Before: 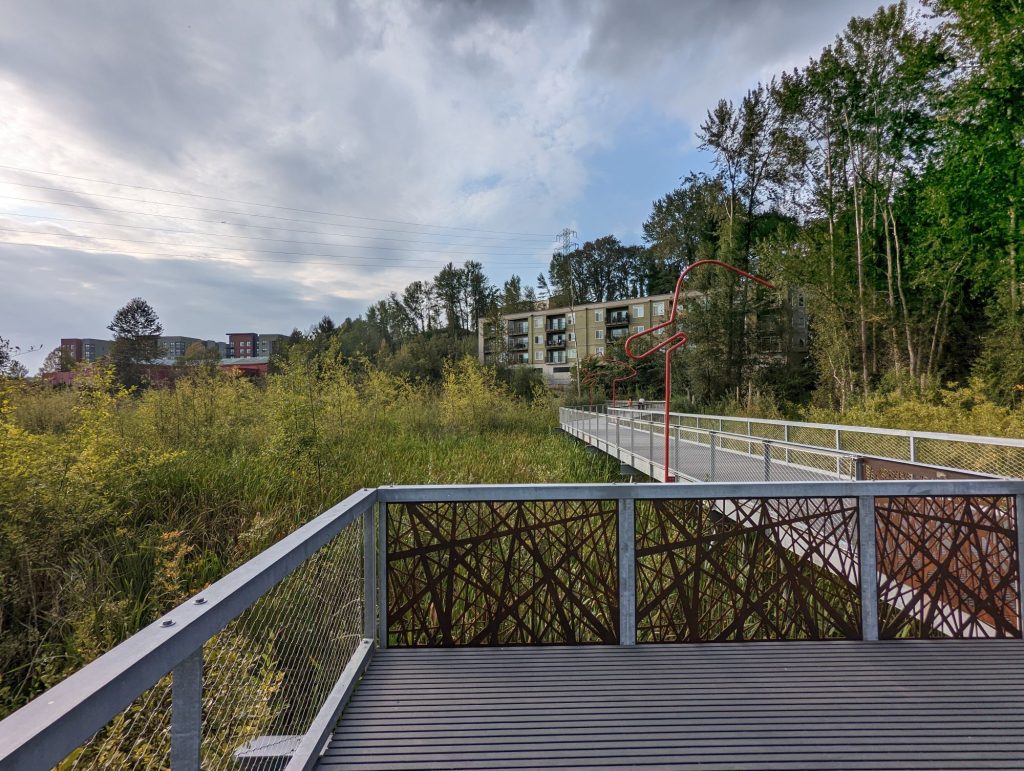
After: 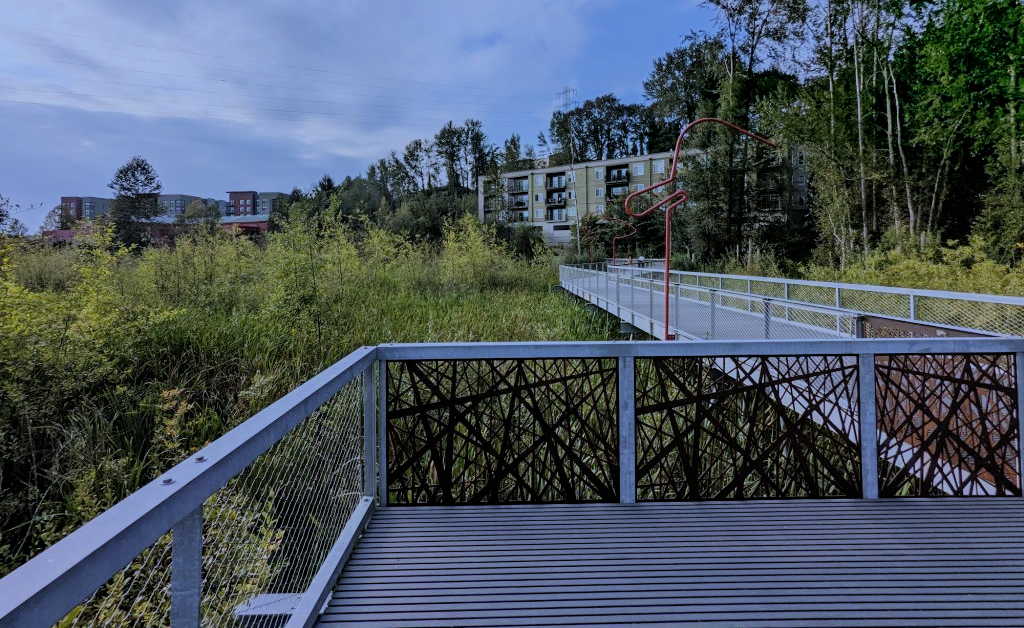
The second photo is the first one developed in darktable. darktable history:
crop and rotate: top 18.507%
filmic rgb: black relative exposure -6.15 EV, white relative exposure 6.96 EV, hardness 2.23, color science v6 (2022)
exposure: black level correction 0.001, compensate highlight preservation false
white balance: red 0.871, blue 1.249
